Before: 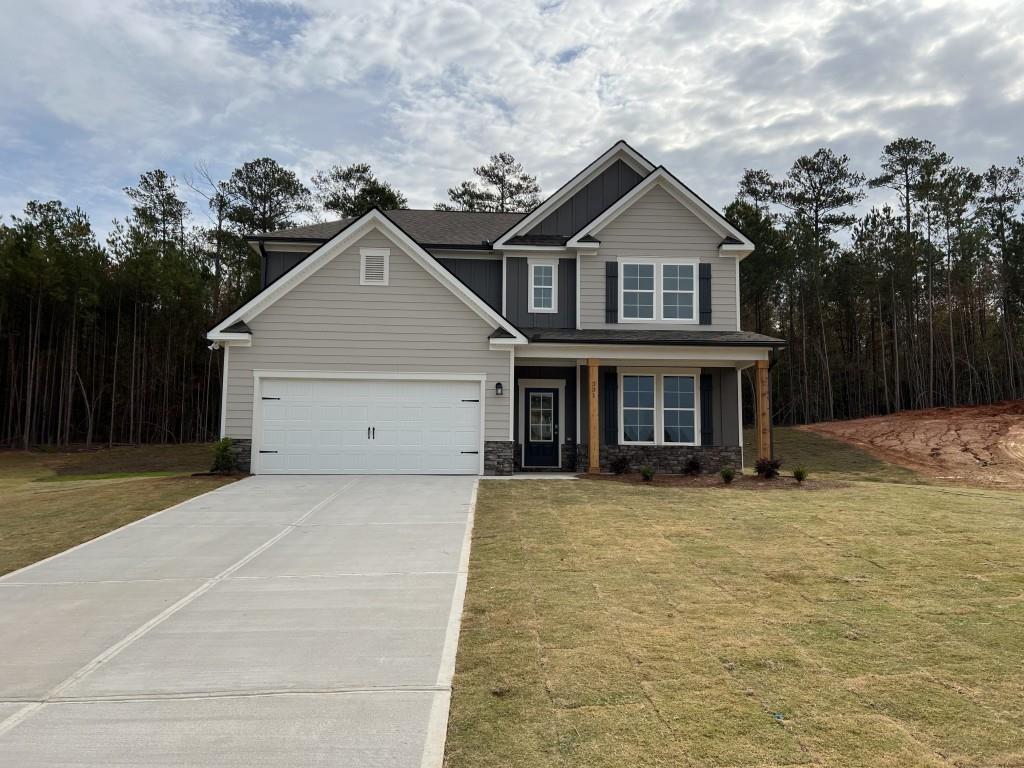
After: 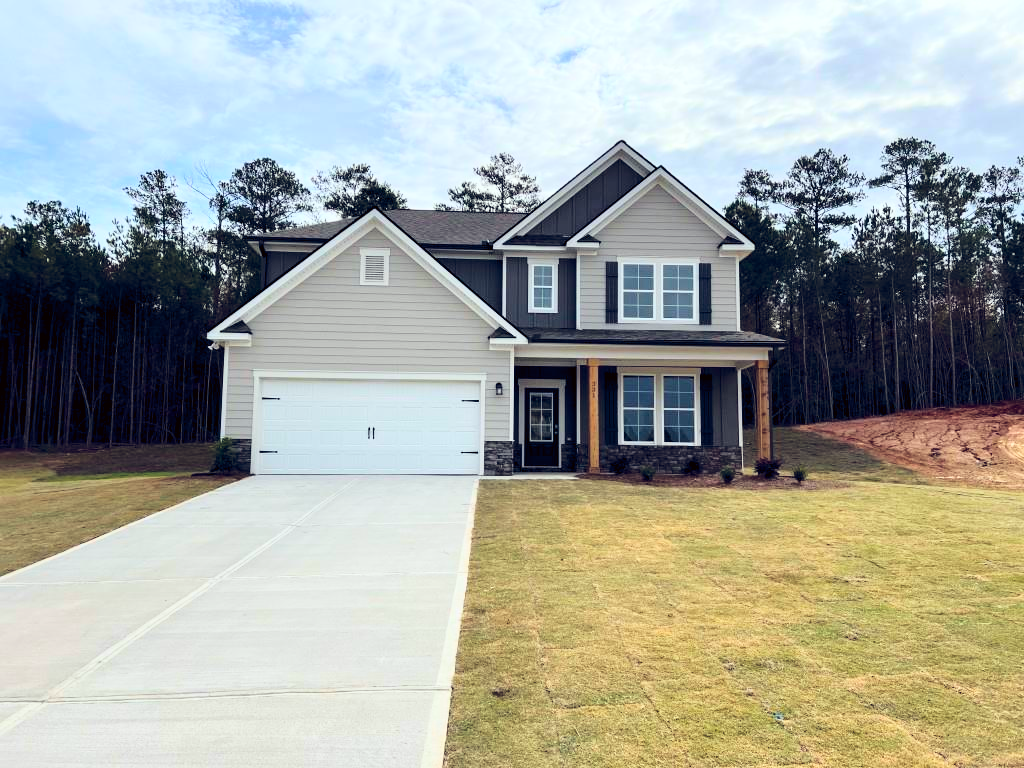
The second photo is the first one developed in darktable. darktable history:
contrast brightness saturation: saturation -0.043
color balance rgb: global offset › chroma 0.253%, global offset › hue 257.52°, perceptual saturation grading › global saturation 31.271%, global vibrance 20%
base curve: curves: ch0 [(0, 0) (0.028, 0.03) (0.121, 0.232) (0.46, 0.748) (0.859, 0.968) (1, 1)]
color correction: highlights a* -2.93, highlights b* -2.06, shadows a* 2.05, shadows b* 2.72
tone equalizer: on, module defaults
